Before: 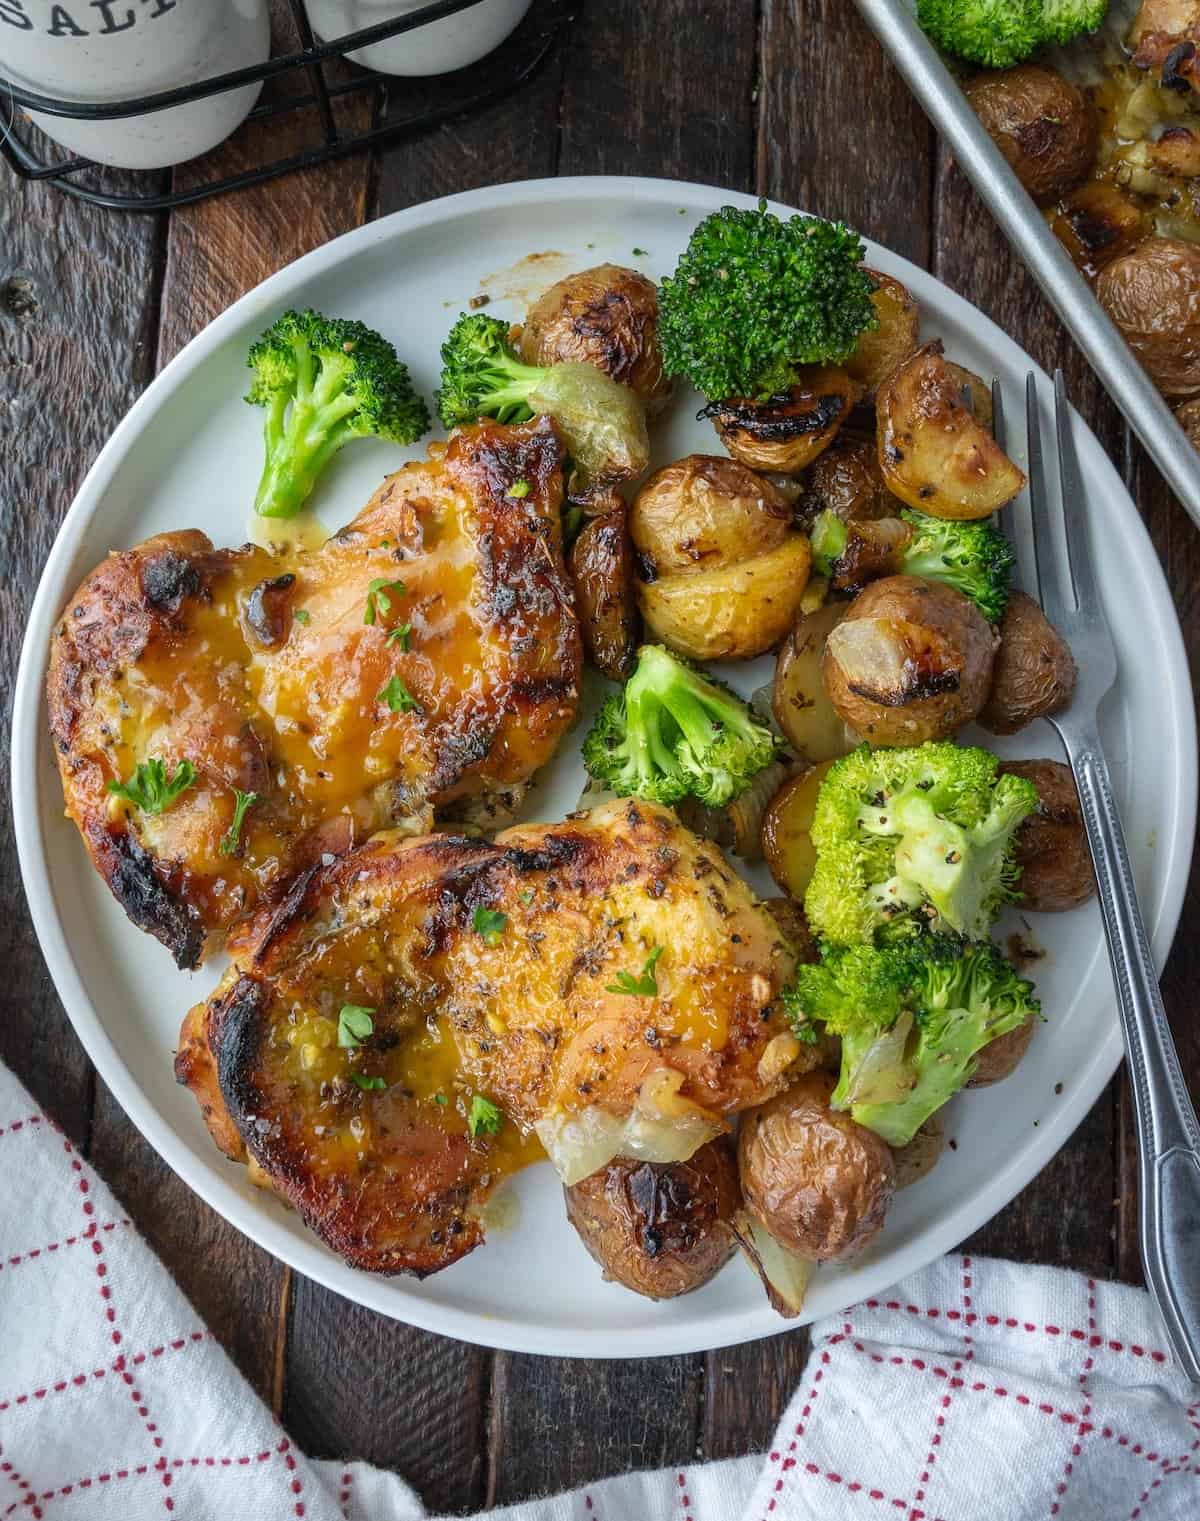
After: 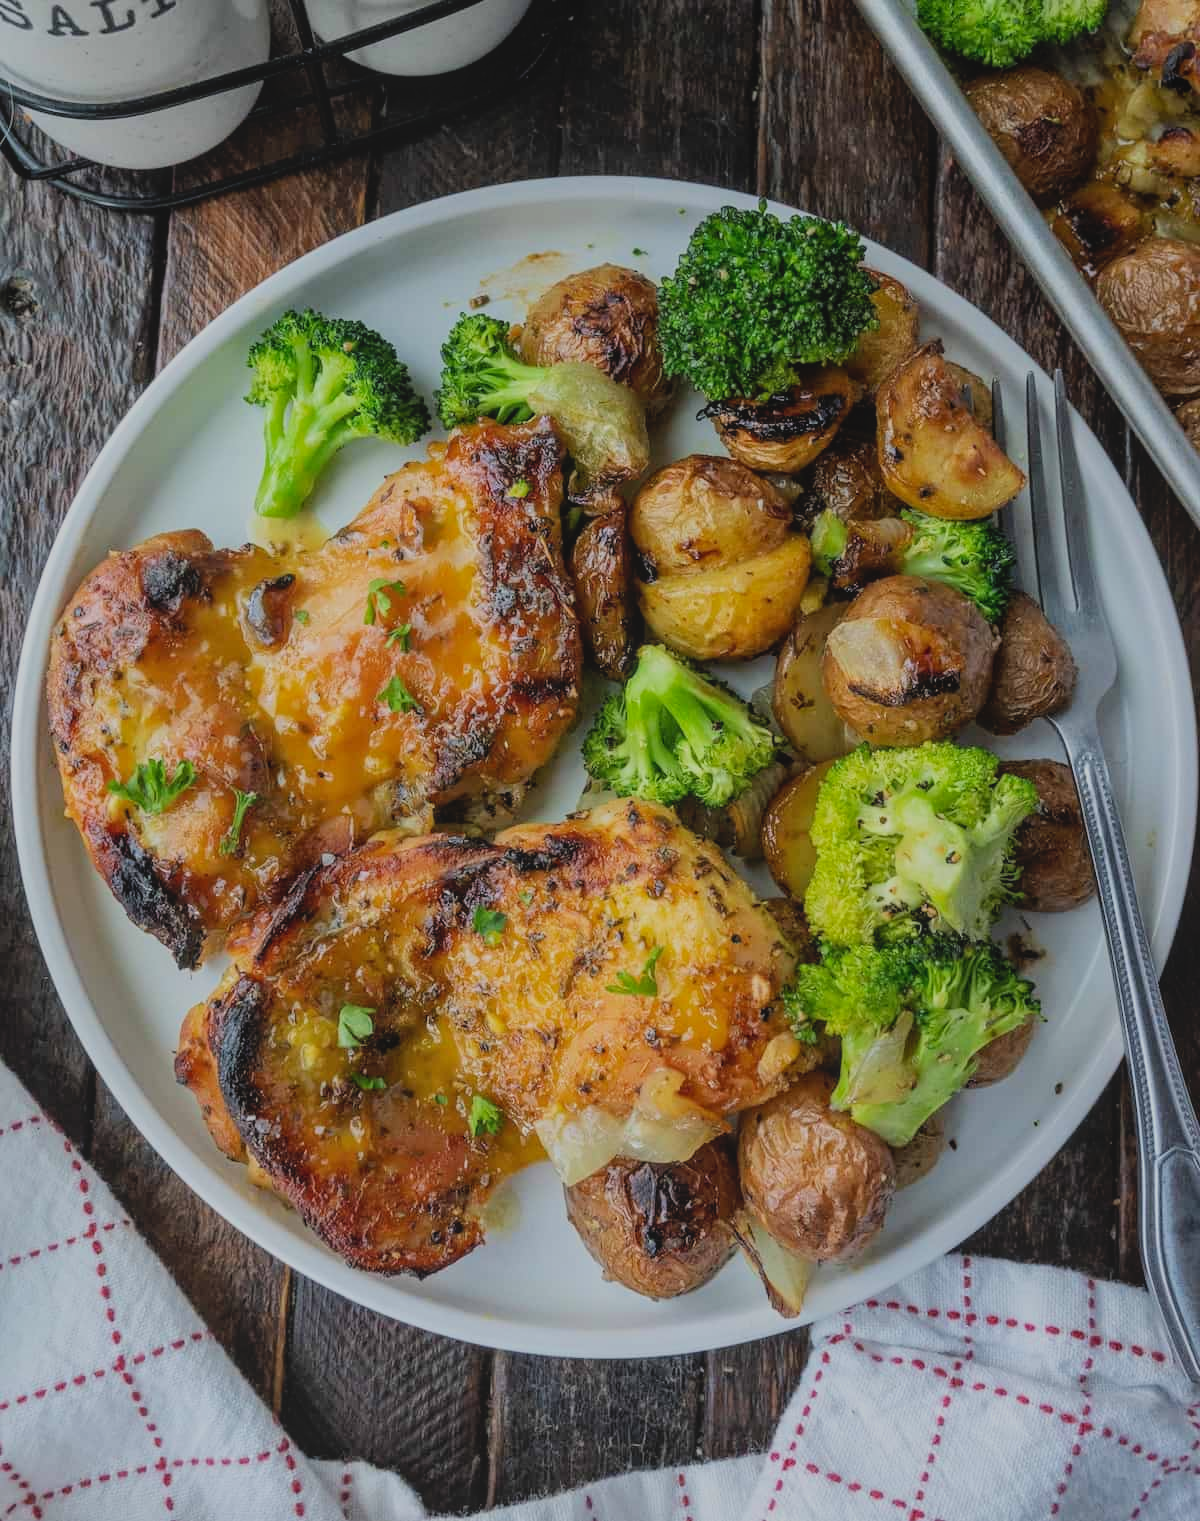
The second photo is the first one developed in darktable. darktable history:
filmic rgb: black relative exposure -7.65 EV, white relative exposure 4.56 EV, hardness 3.61, color science v6 (2022)
local contrast: highlights 48%, shadows 0%, detail 100%
